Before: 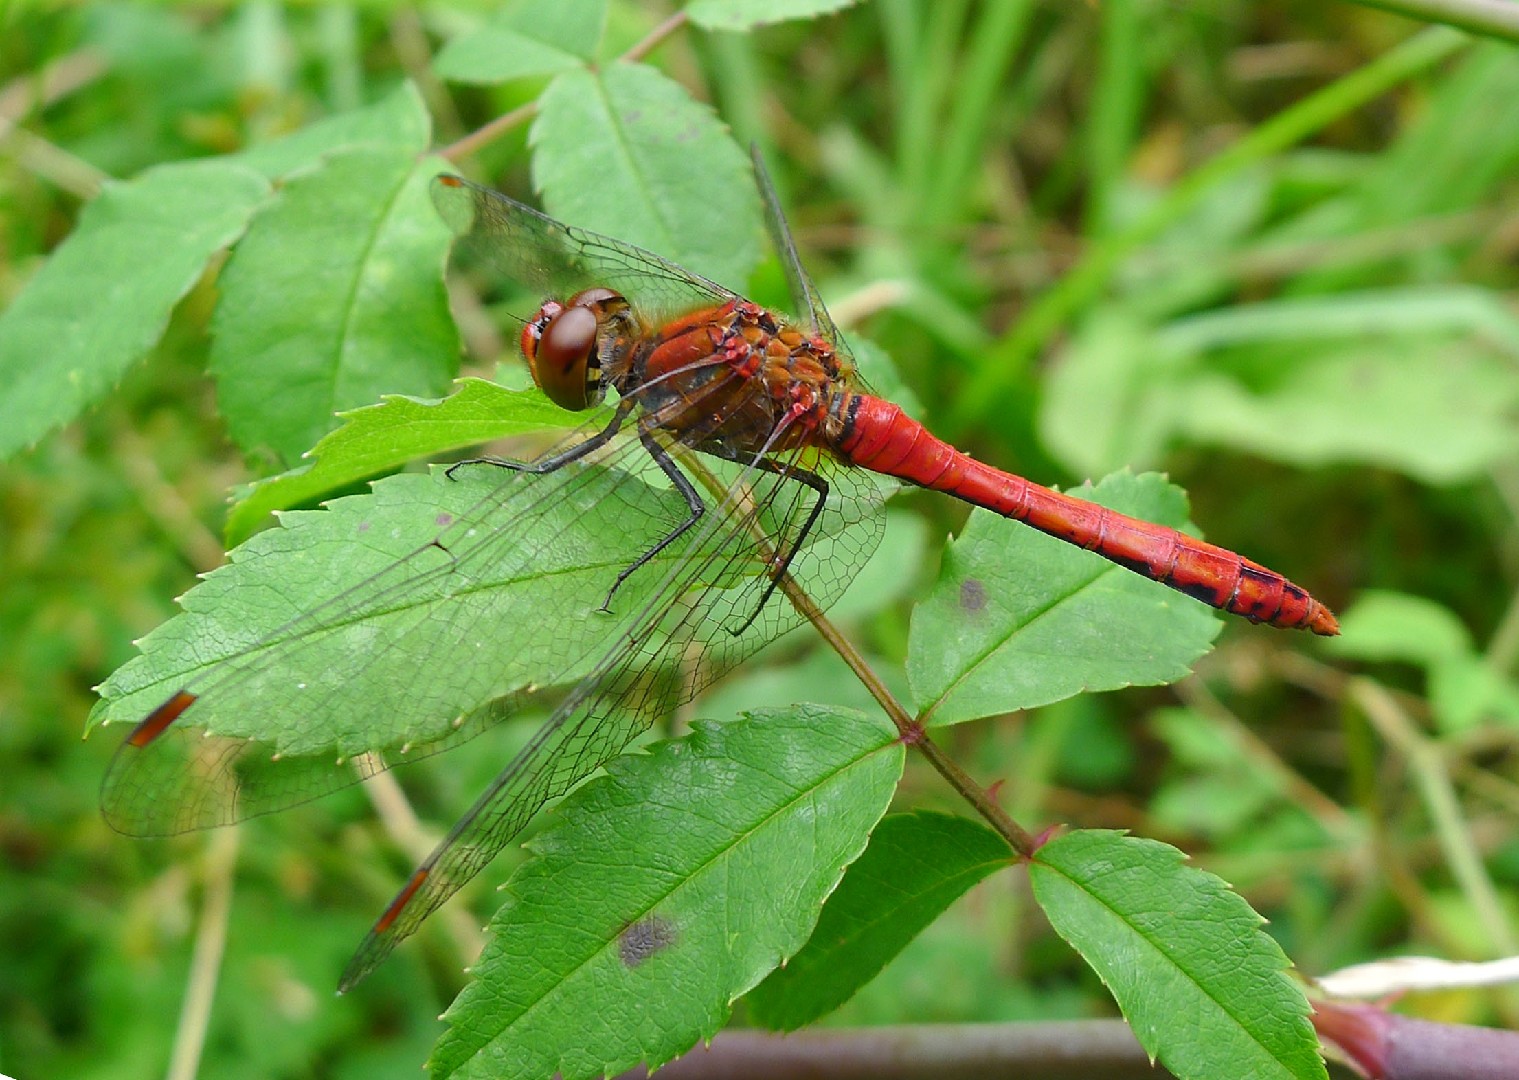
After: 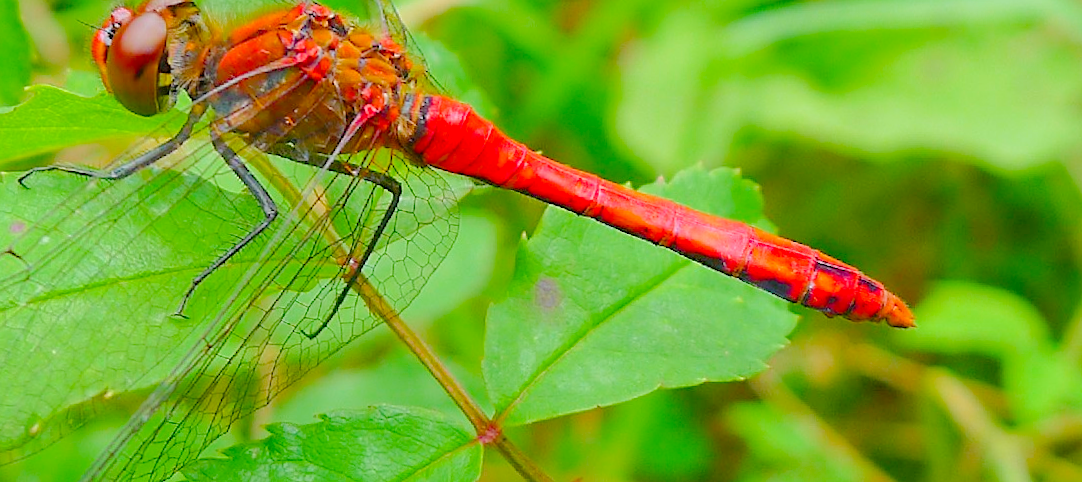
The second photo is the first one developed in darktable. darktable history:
sharpen: amount 0.2
tone curve: curves: ch0 [(0, 0) (0.004, 0.008) (0.077, 0.156) (0.169, 0.29) (0.774, 0.774) (0.988, 0.926)], color space Lab, linked channels, preserve colors none
crop and rotate: left 27.938%, top 27.046%, bottom 27.046%
color balance rgb: perceptual saturation grading › global saturation 25%, perceptual brilliance grading › mid-tones 10%, perceptual brilliance grading › shadows 15%, global vibrance 20%
rotate and perspective: rotation -1°, crop left 0.011, crop right 0.989, crop top 0.025, crop bottom 0.975
